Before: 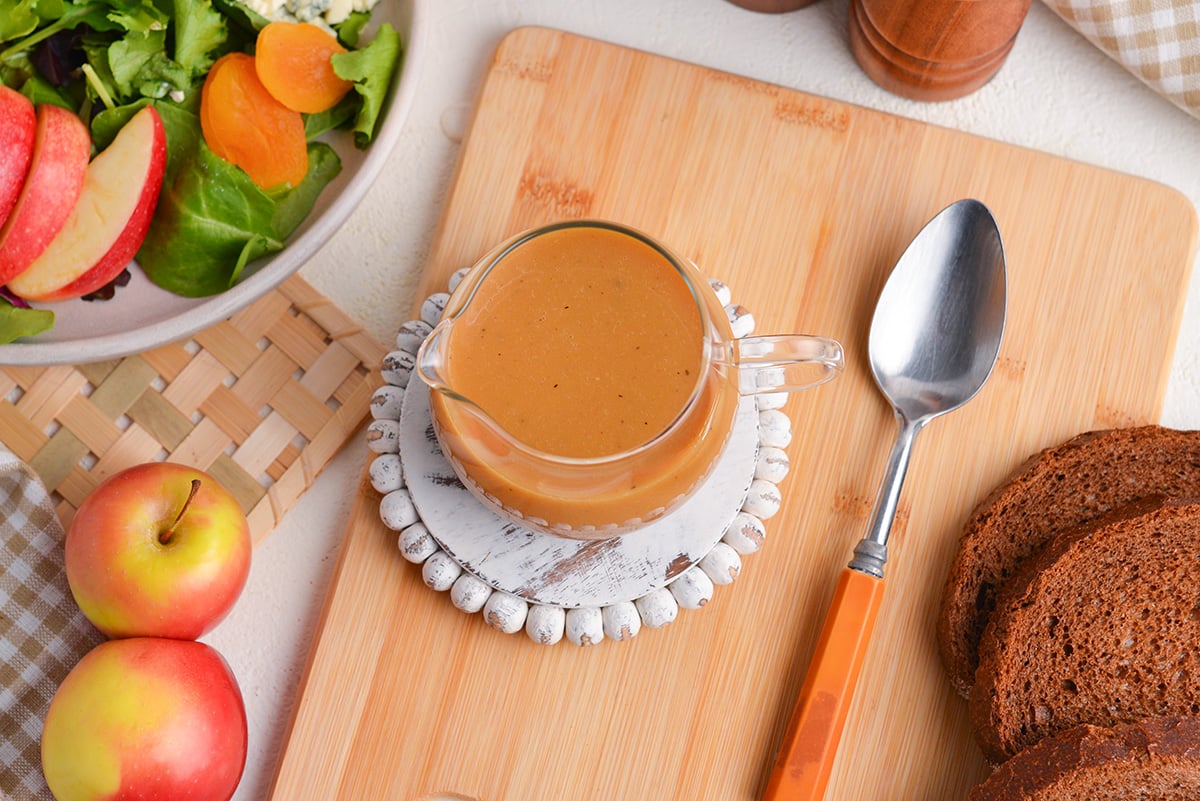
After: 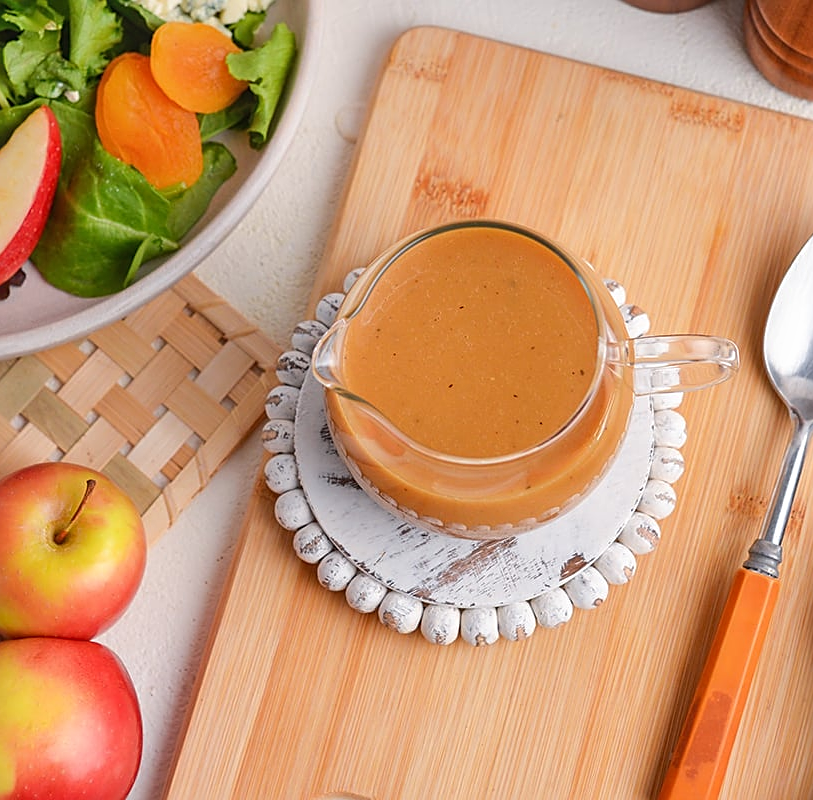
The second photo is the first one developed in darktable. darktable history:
local contrast: detail 109%
crop and rotate: left 8.793%, right 23.417%
sharpen: on, module defaults
